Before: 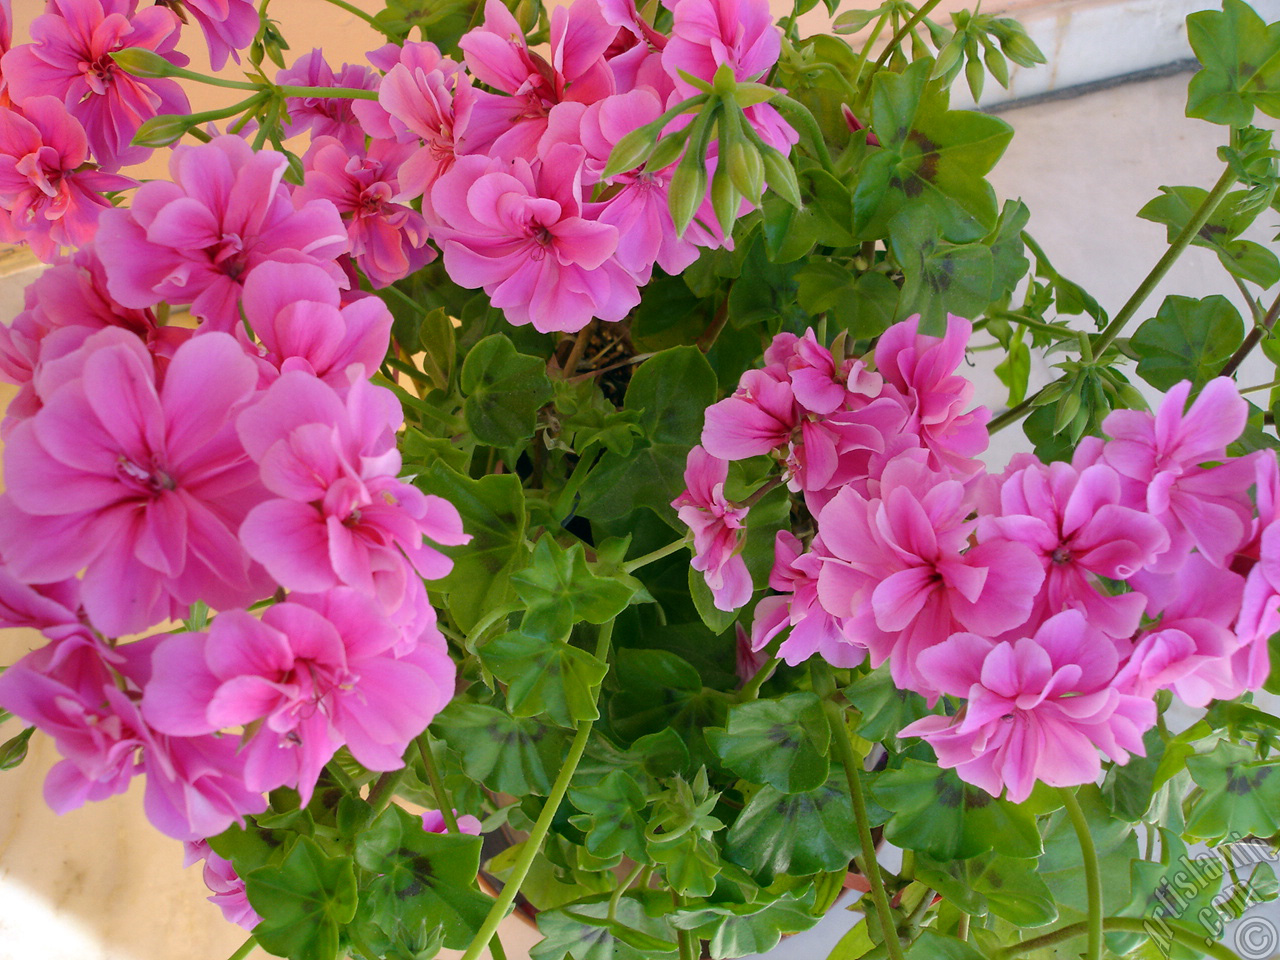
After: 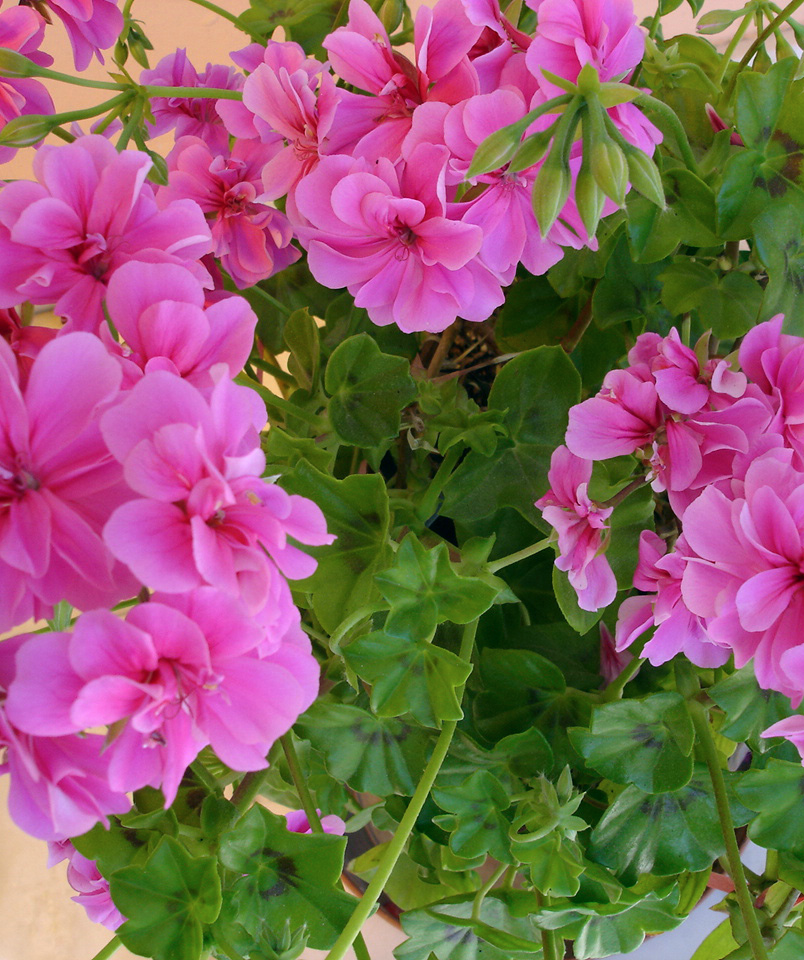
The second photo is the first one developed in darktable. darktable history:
crop: left 10.644%, right 26.528%
color calibration: illuminant as shot in camera, x 0.358, y 0.373, temperature 4628.91 K
